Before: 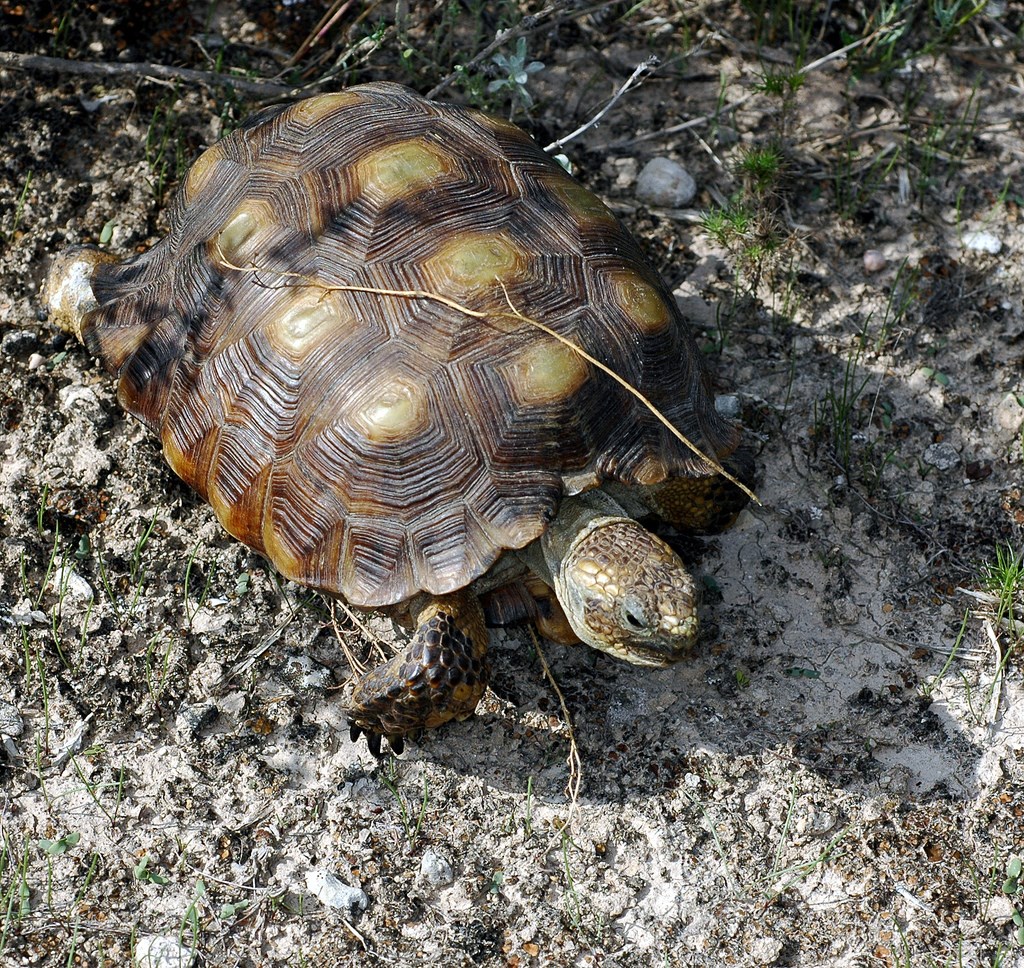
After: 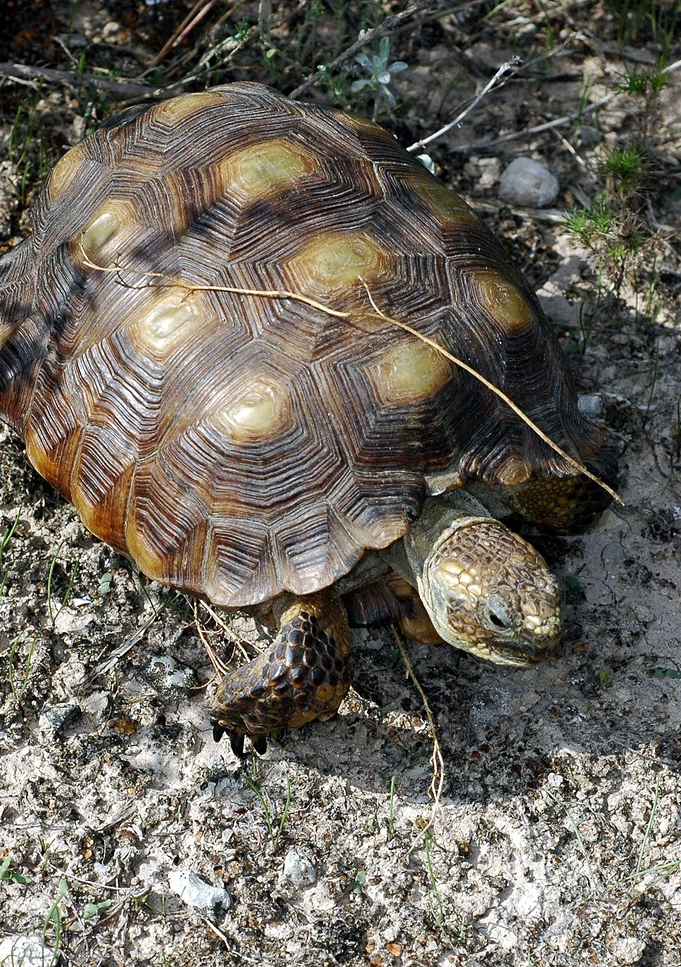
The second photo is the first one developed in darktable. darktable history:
shadows and highlights: shadows 13.37, white point adjustment 1.32, soften with gaussian
crop and rotate: left 13.466%, right 19.95%
